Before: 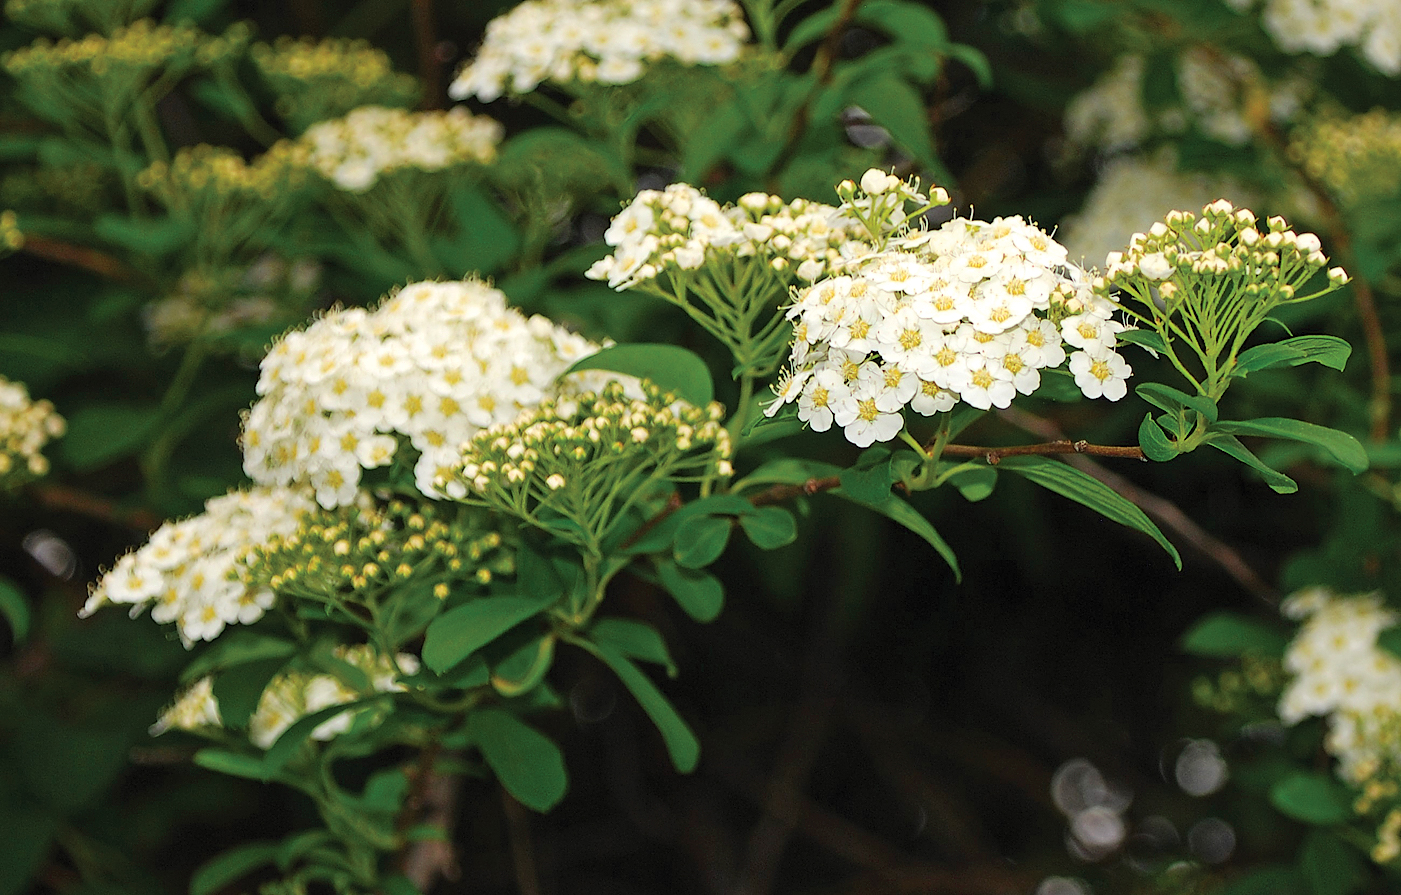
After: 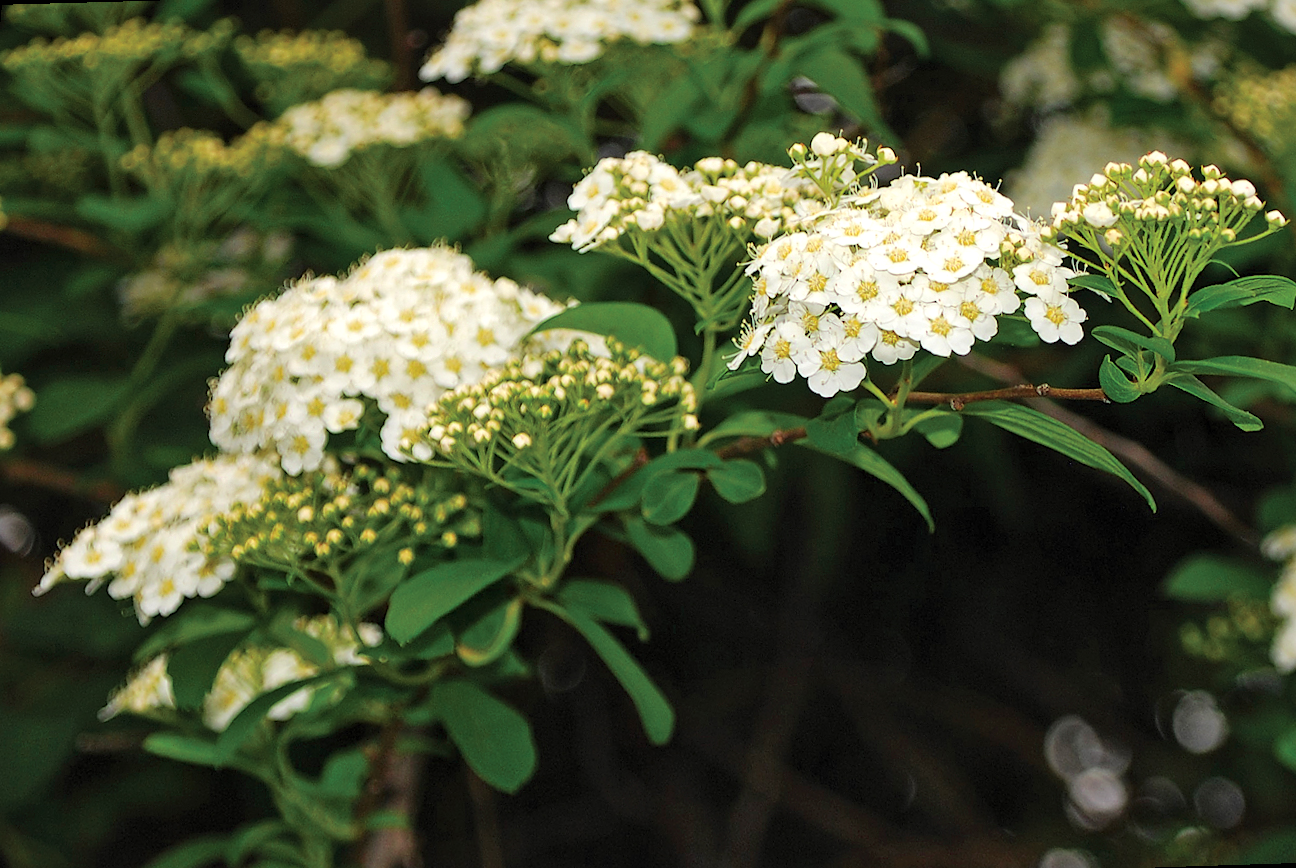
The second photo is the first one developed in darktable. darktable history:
rotate and perspective: rotation -1.68°, lens shift (vertical) -0.146, crop left 0.049, crop right 0.912, crop top 0.032, crop bottom 0.96
local contrast: mode bilateral grid, contrast 20, coarseness 50, detail 120%, midtone range 0.2
